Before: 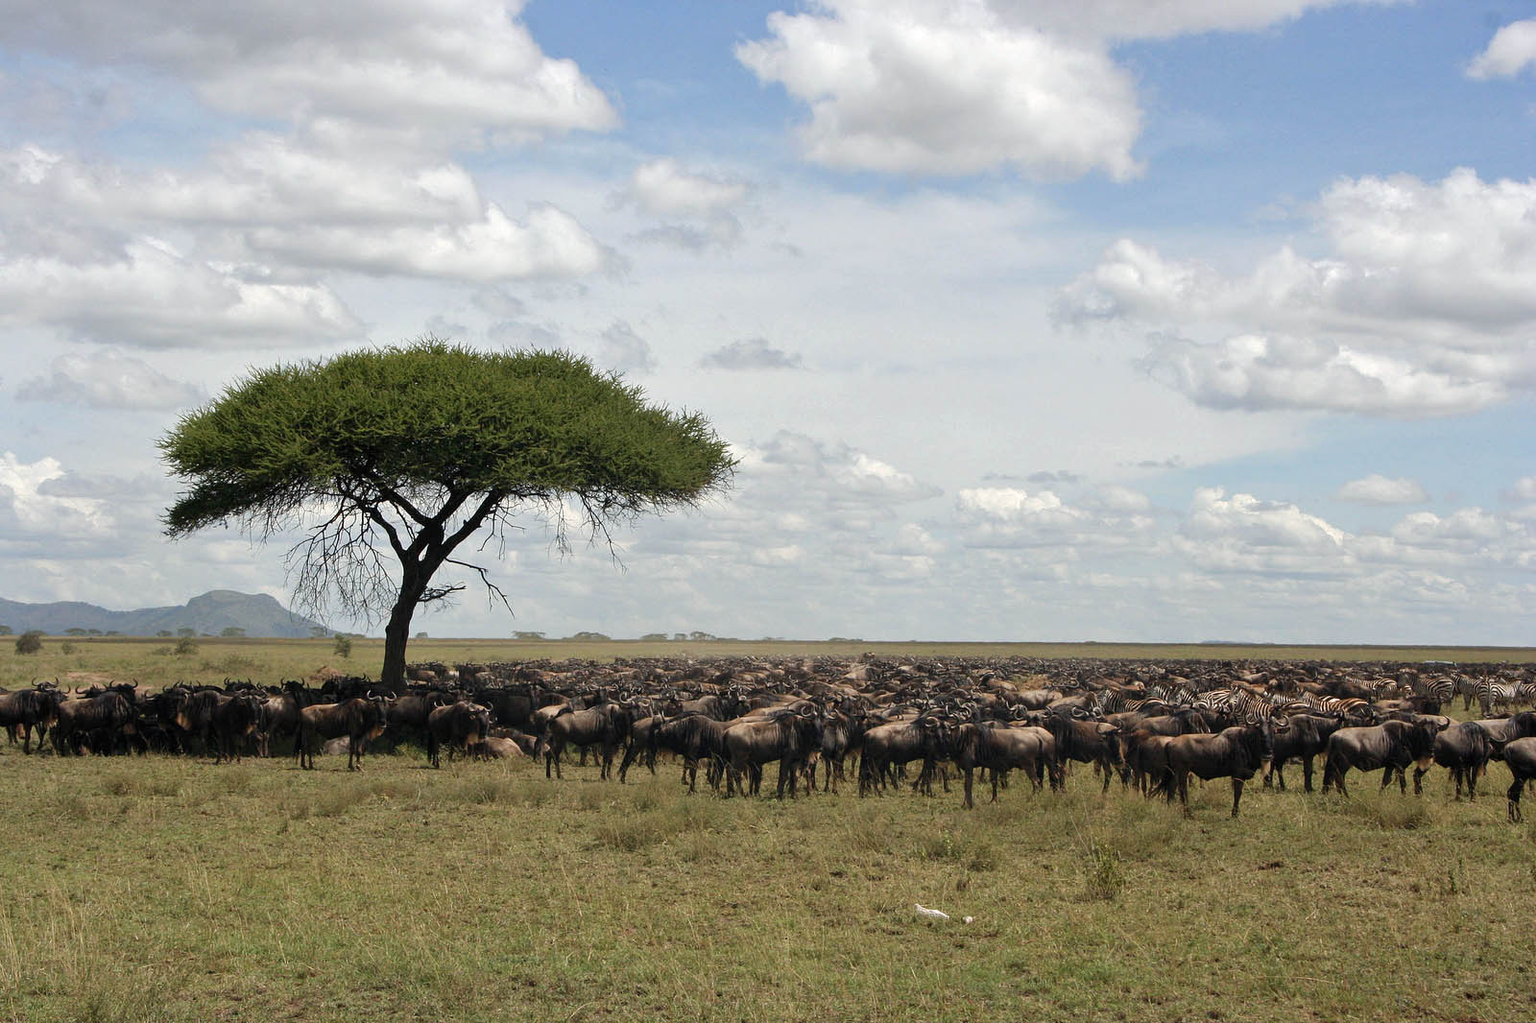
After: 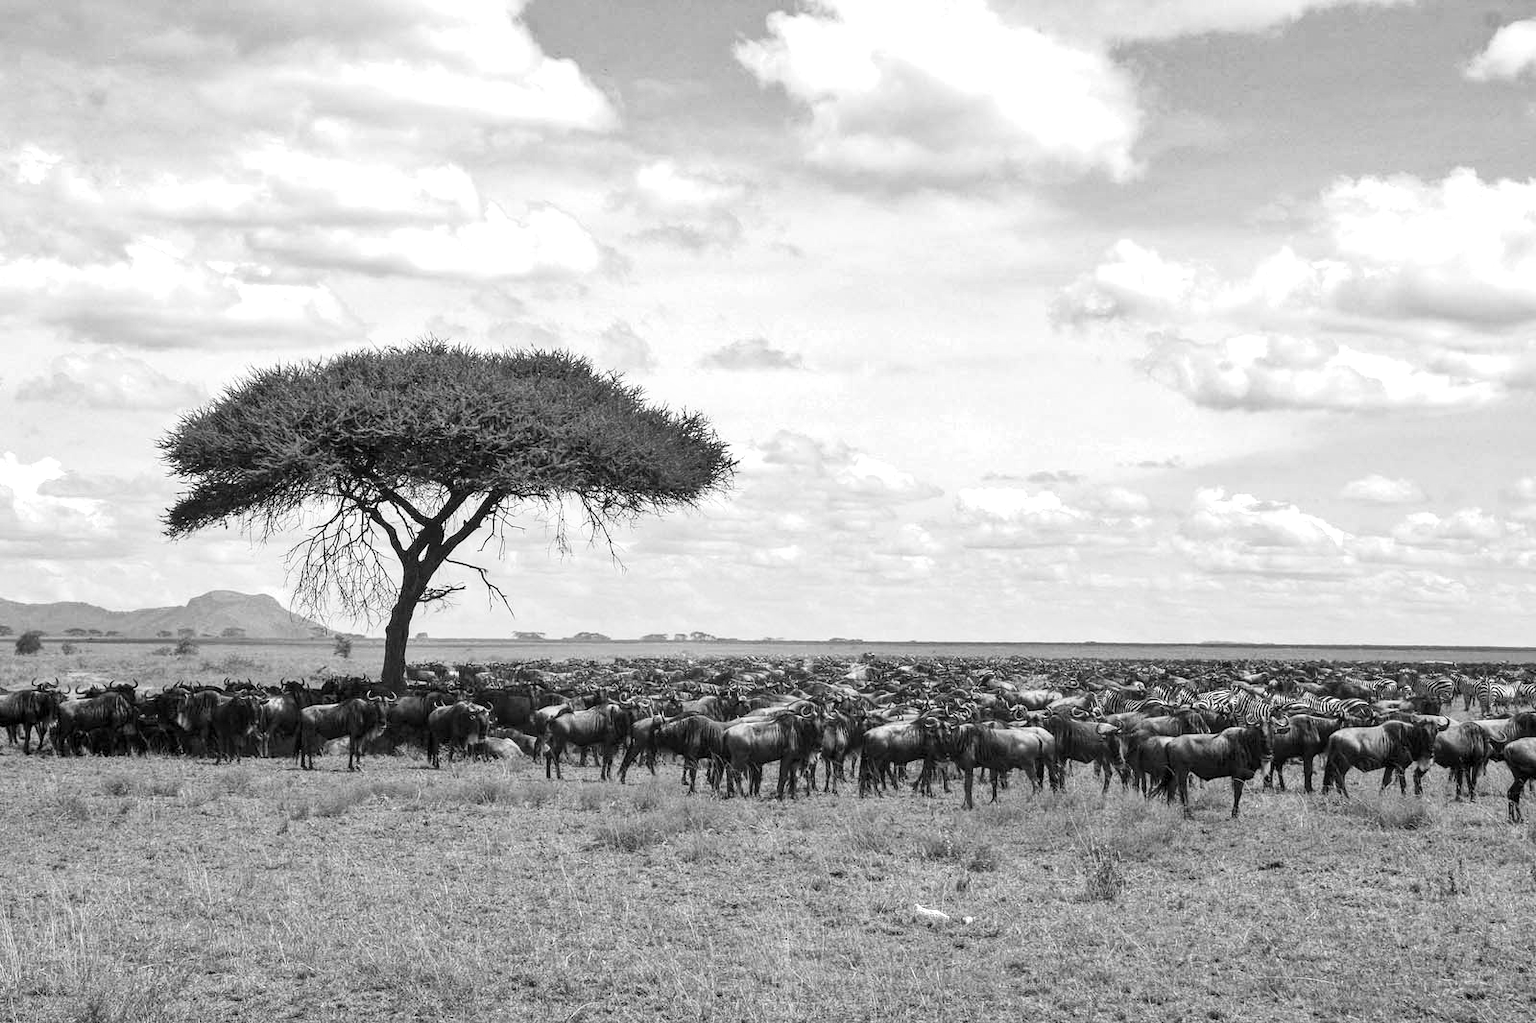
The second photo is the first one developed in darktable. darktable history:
base curve: curves: ch0 [(0, 0) (0.204, 0.334) (0.55, 0.733) (1, 1)], preserve colors none
local contrast: on, module defaults
shadows and highlights: low approximation 0.01, soften with gaussian
color balance rgb: perceptual saturation grading › global saturation 25%, perceptual saturation grading › highlights -50%, perceptual saturation grading › shadows 30%, perceptual brilliance grading › global brilliance 12%, global vibrance 20%
monochrome: on, module defaults
